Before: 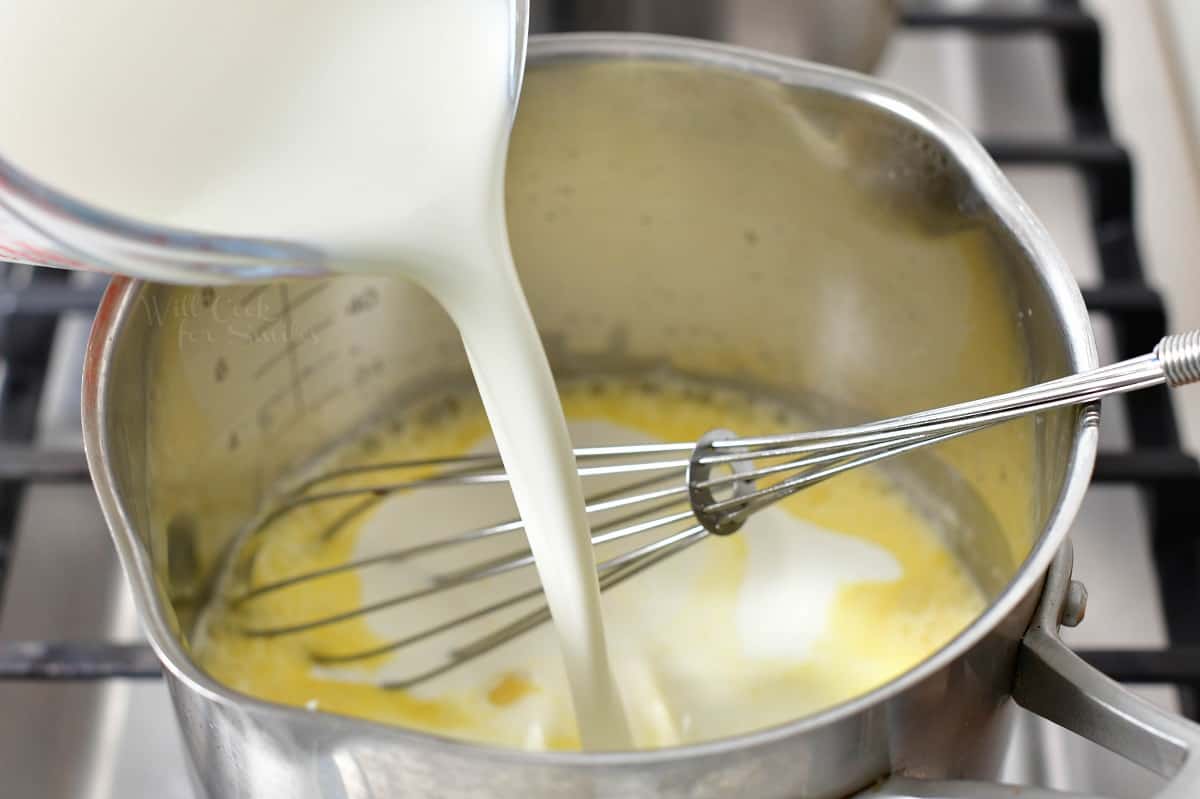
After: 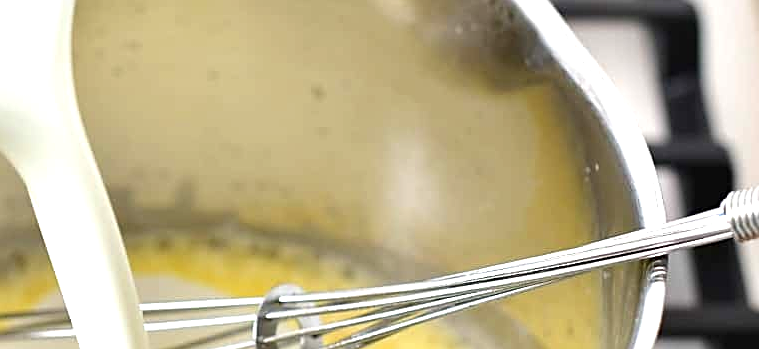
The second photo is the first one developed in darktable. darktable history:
crop: left 36.156%, top 18.222%, right 0.561%, bottom 38.077%
sharpen: on, module defaults
exposure: black level correction 0, exposure 0.69 EV, compensate highlight preservation false
